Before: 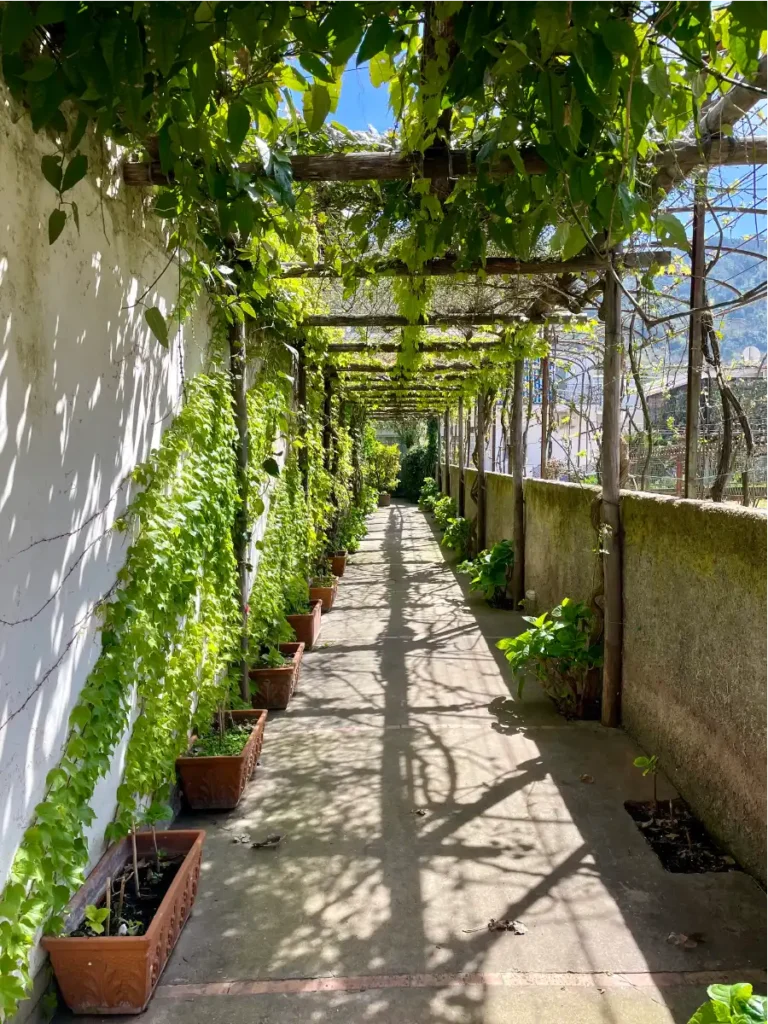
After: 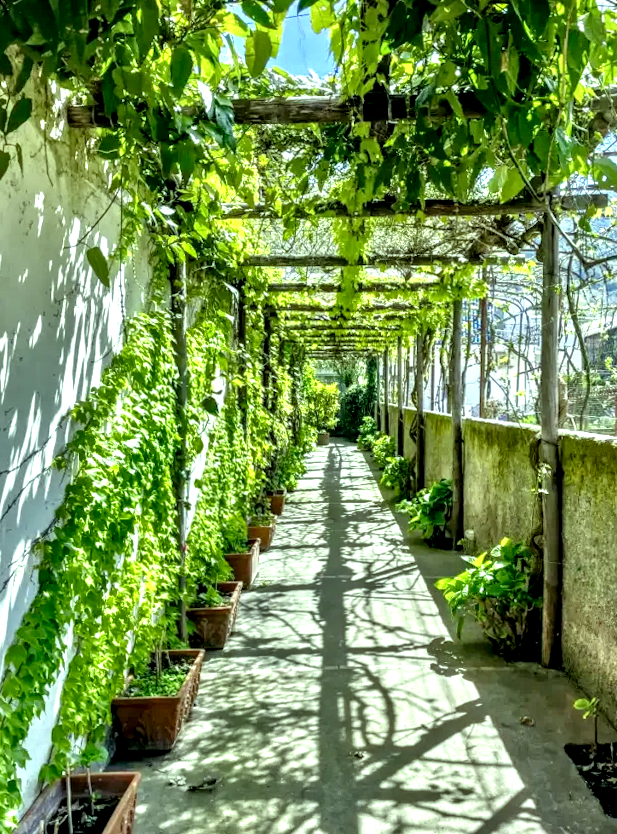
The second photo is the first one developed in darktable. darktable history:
crop and rotate: left 7.196%, top 4.574%, right 10.605%, bottom 13.178%
local contrast: highlights 0%, shadows 0%, detail 182%
rotate and perspective: rotation 0.226°, lens shift (vertical) -0.042, crop left 0.023, crop right 0.982, crop top 0.006, crop bottom 0.994
color correction: highlights a* 4.02, highlights b* 4.98, shadows a* -7.55, shadows b* 4.98
tone equalizer: -7 EV 0.15 EV, -6 EV 0.6 EV, -5 EV 1.15 EV, -4 EV 1.33 EV, -3 EV 1.15 EV, -2 EV 0.6 EV, -1 EV 0.15 EV, mask exposure compensation -0.5 EV
color balance: mode lift, gamma, gain (sRGB), lift [0.997, 0.979, 1.021, 1.011], gamma [1, 1.084, 0.916, 0.998], gain [1, 0.87, 1.13, 1.101], contrast 4.55%, contrast fulcrum 38.24%, output saturation 104.09%
shadows and highlights: radius 118.69, shadows 42.21, highlights -61.56, soften with gaussian
